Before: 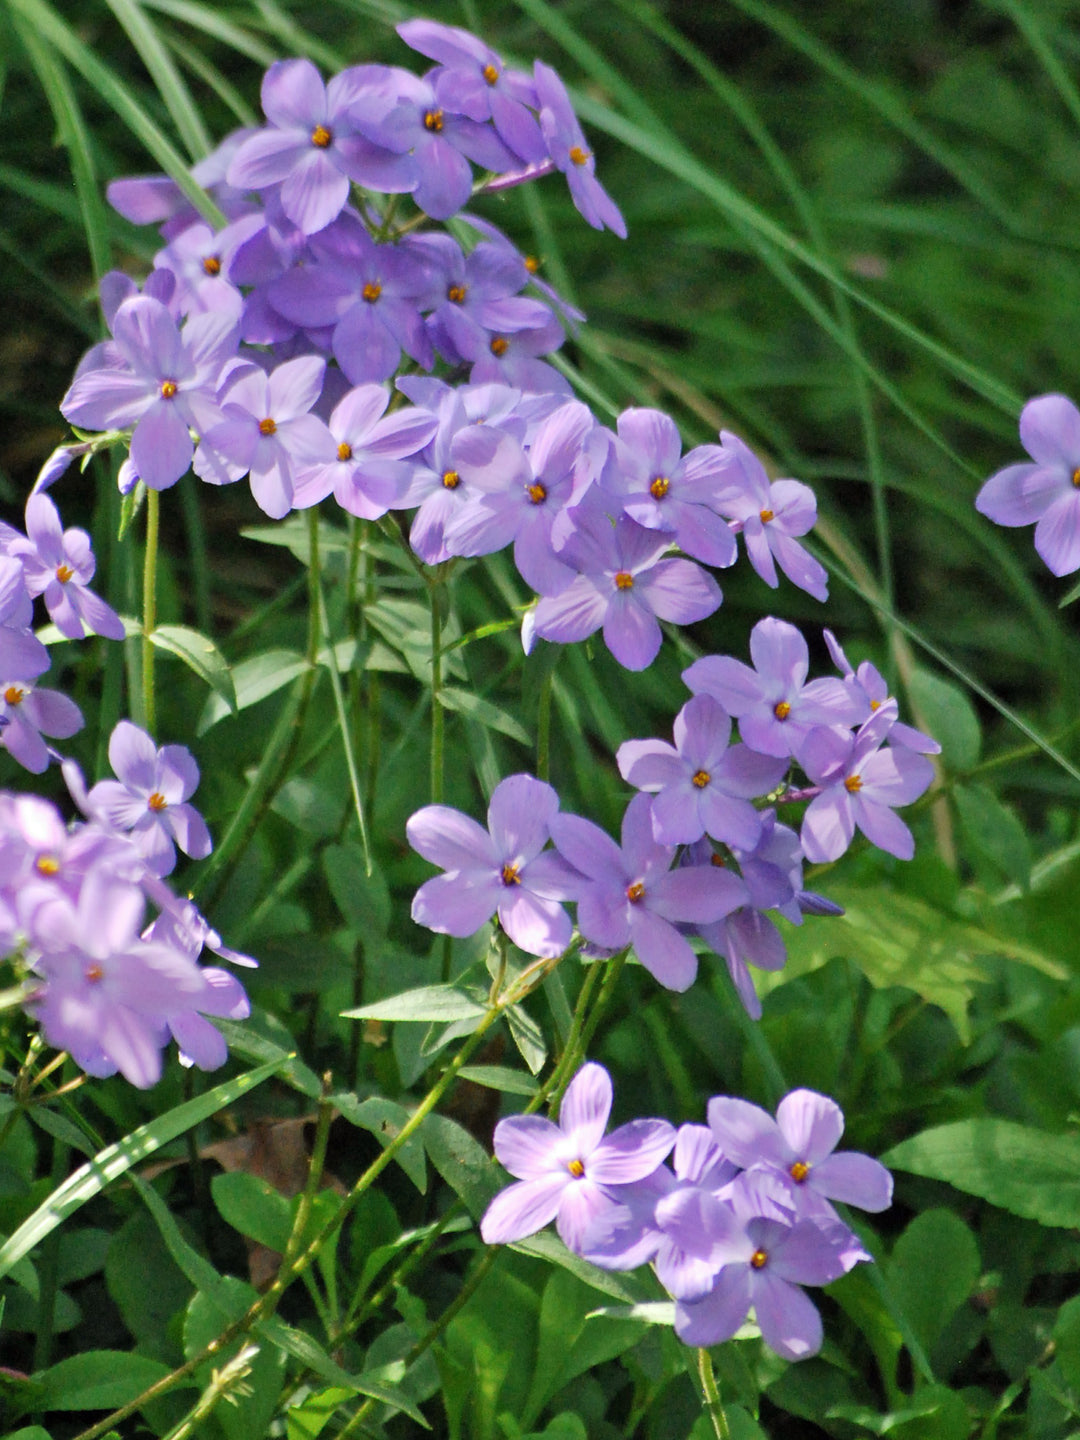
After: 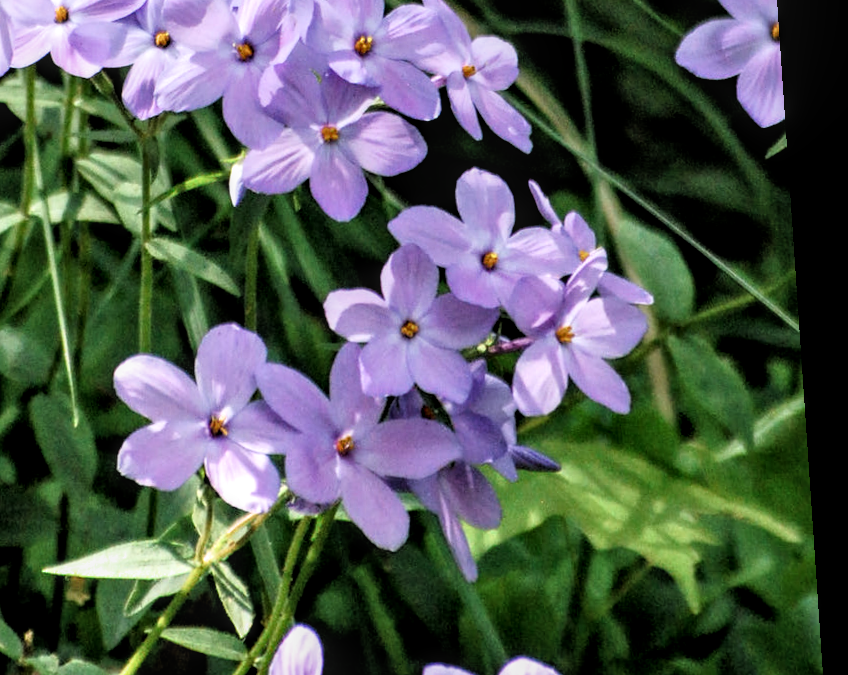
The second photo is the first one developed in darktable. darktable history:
local contrast: on, module defaults
crop and rotate: left 27.938%, top 27.046%, bottom 27.046%
rotate and perspective: rotation 0.128°, lens shift (vertical) -0.181, lens shift (horizontal) -0.044, shear 0.001, automatic cropping off
filmic rgb: black relative exposure -3.63 EV, white relative exposure 2.16 EV, hardness 3.62
